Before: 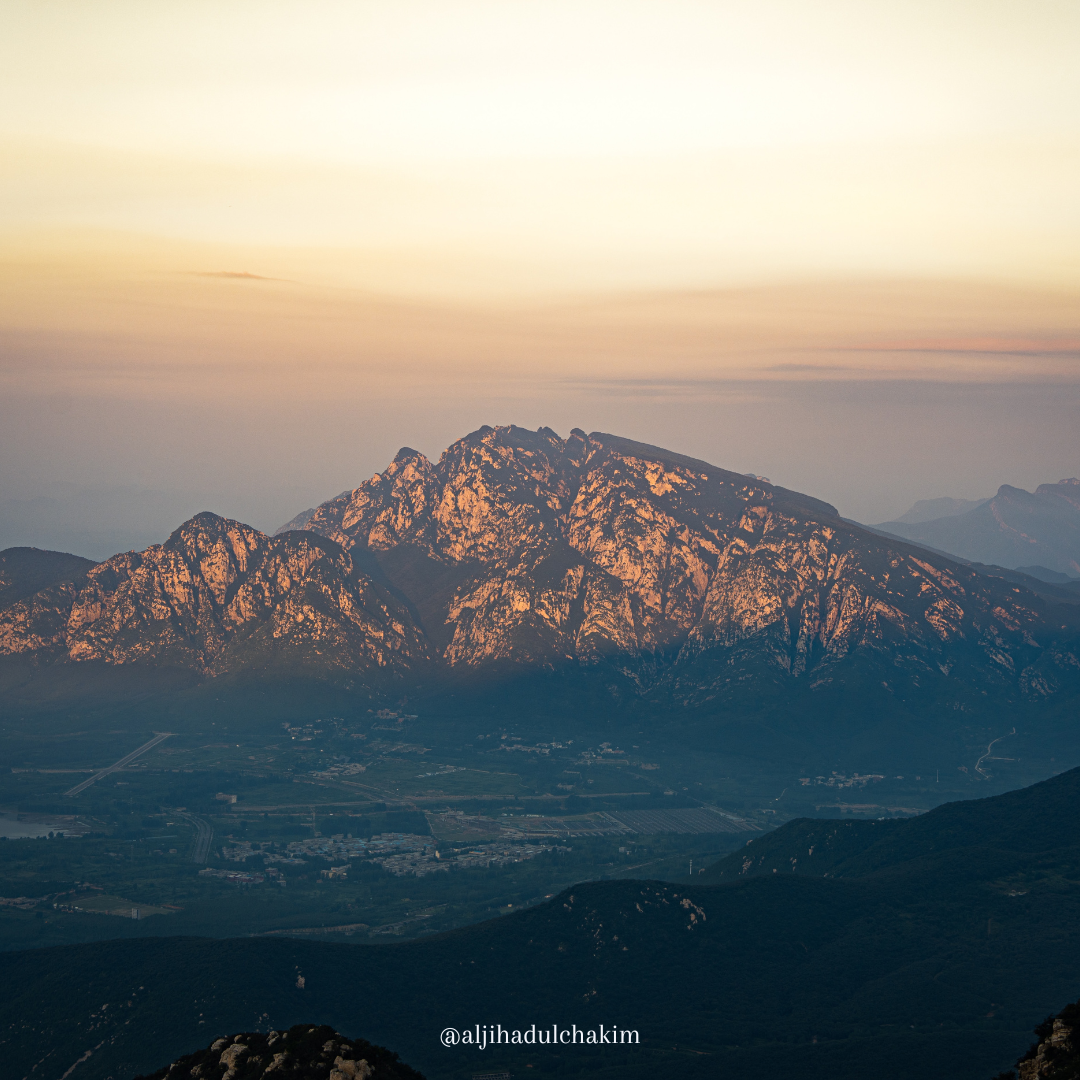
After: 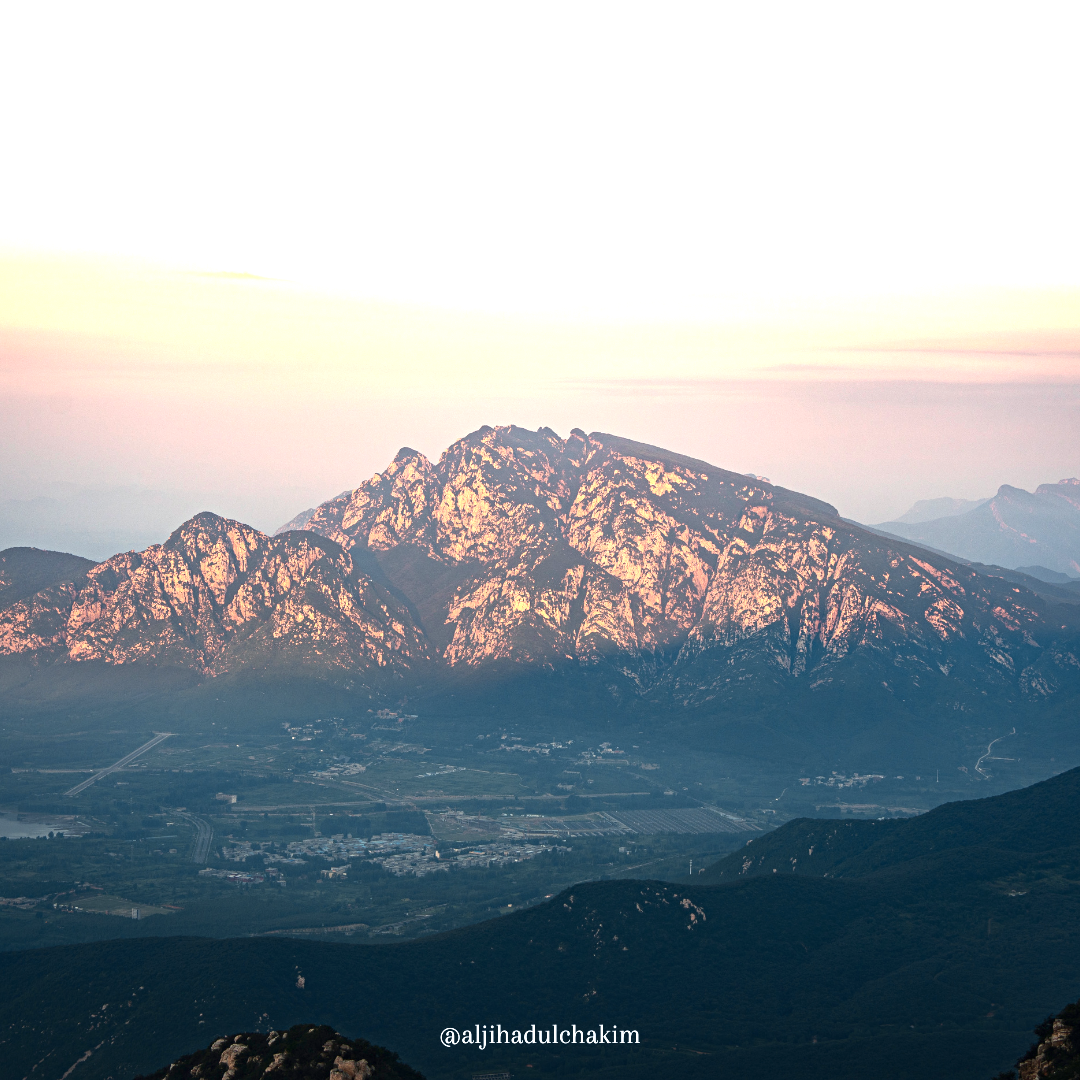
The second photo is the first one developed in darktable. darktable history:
tone curve: curves: ch0 [(0, 0) (0.227, 0.17) (0.766, 0.774) (1, 1)]; ch1 [(0, 0) (0.114, 0.127) (0.437, 0.452) (0.498, 0.498) (0.529, 0.541) (0.579, 0.589) (1, 1)]; ch2 [(0, 0) (0.233, 0.259) (0.493, 0.492) (0.587, 0.573) (1, 1)], color space Lab, independent channels, preserve colors none
exposure: black level correction 0, exposure 1.3 EV, compensate exposure bias true, compensate highlight preservation false
